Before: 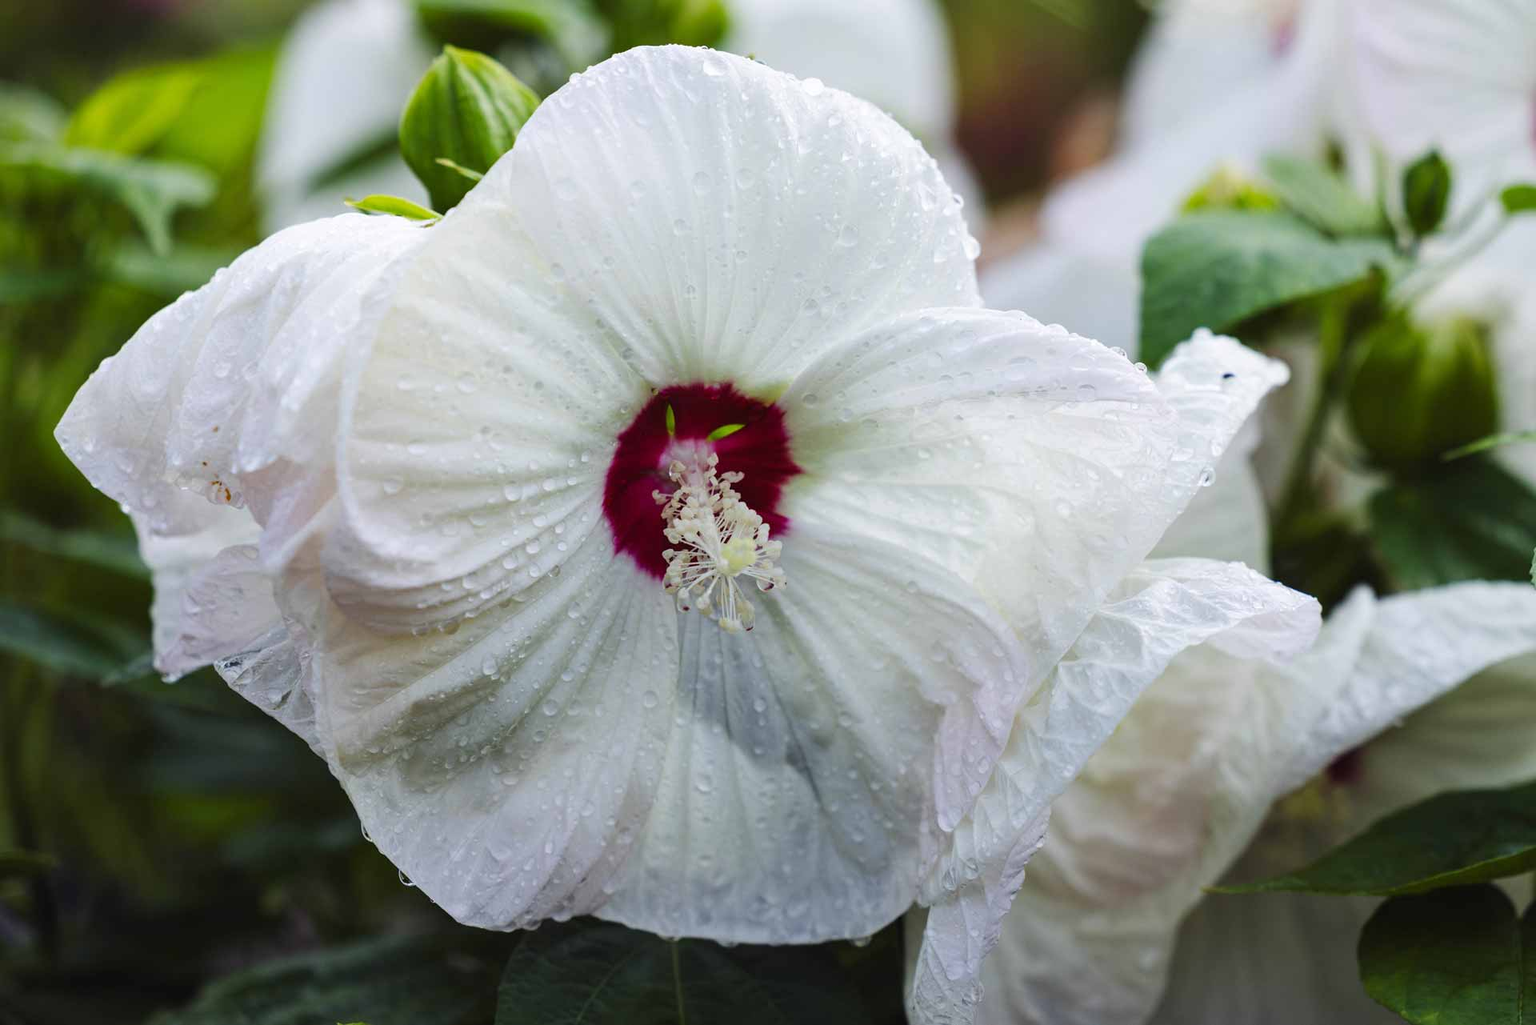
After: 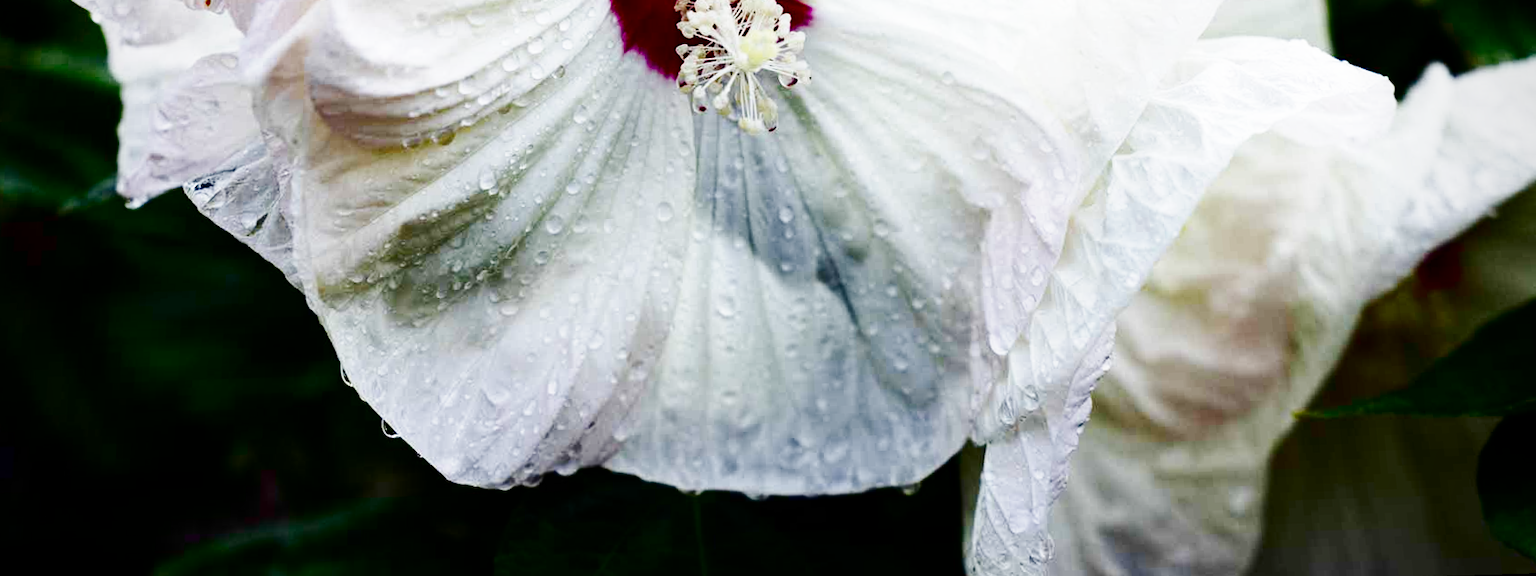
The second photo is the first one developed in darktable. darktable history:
rotate and perspective: rotation -1.68°, lens shift (vertical) -0.146, crop left 0.049, crop right 0.912, crop top 0.032, crop bottom 0.96
base curve: curves: ch0 [(0, 0) (0.007, 0.004) (0.027, 0.03) (0.046, 0.07) (0.207, 0.54) (0.442, 0.872) (0.673, 0.972) (1, 1)], preserve colors none
crop and rotate: top 46.237%
color zones: curves: ch1 [(0, 0.513) (0.143, 0.524) (0.286, 0.511) (0.429, 0.506) (0.571, 0.503) (0.714, 0.503) (0.857, 0.508) (1, 0.513)]
white balance: emerald 1
vignetting: fall-off radius 60.92%
contrast brightness saturation: contrast 0.09, brightness -0.59, saturation 0.17
